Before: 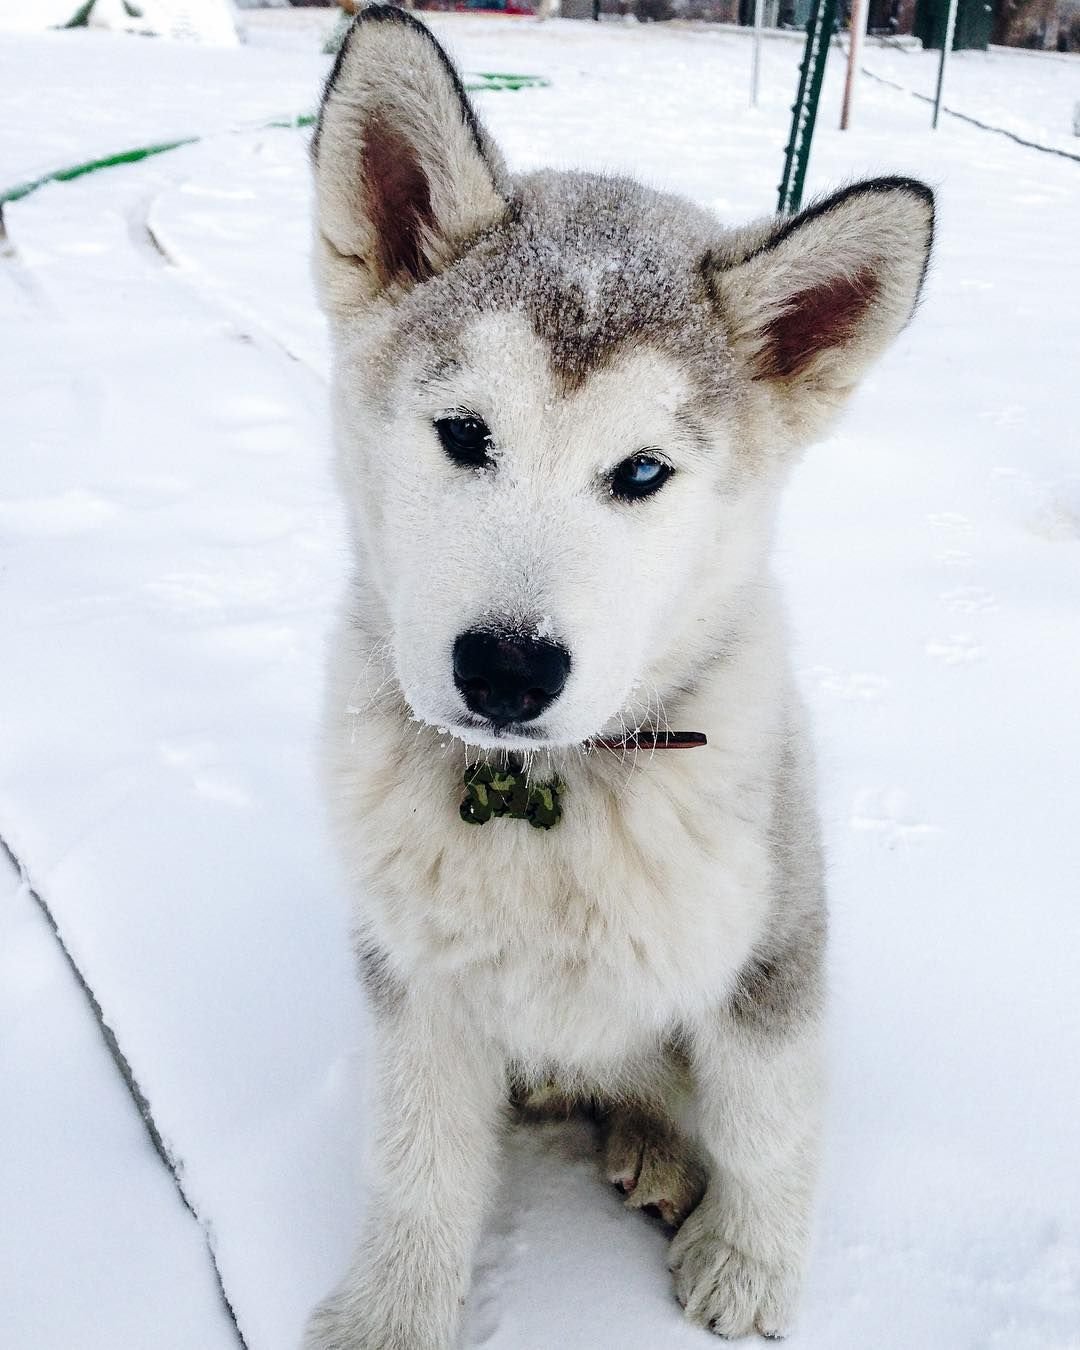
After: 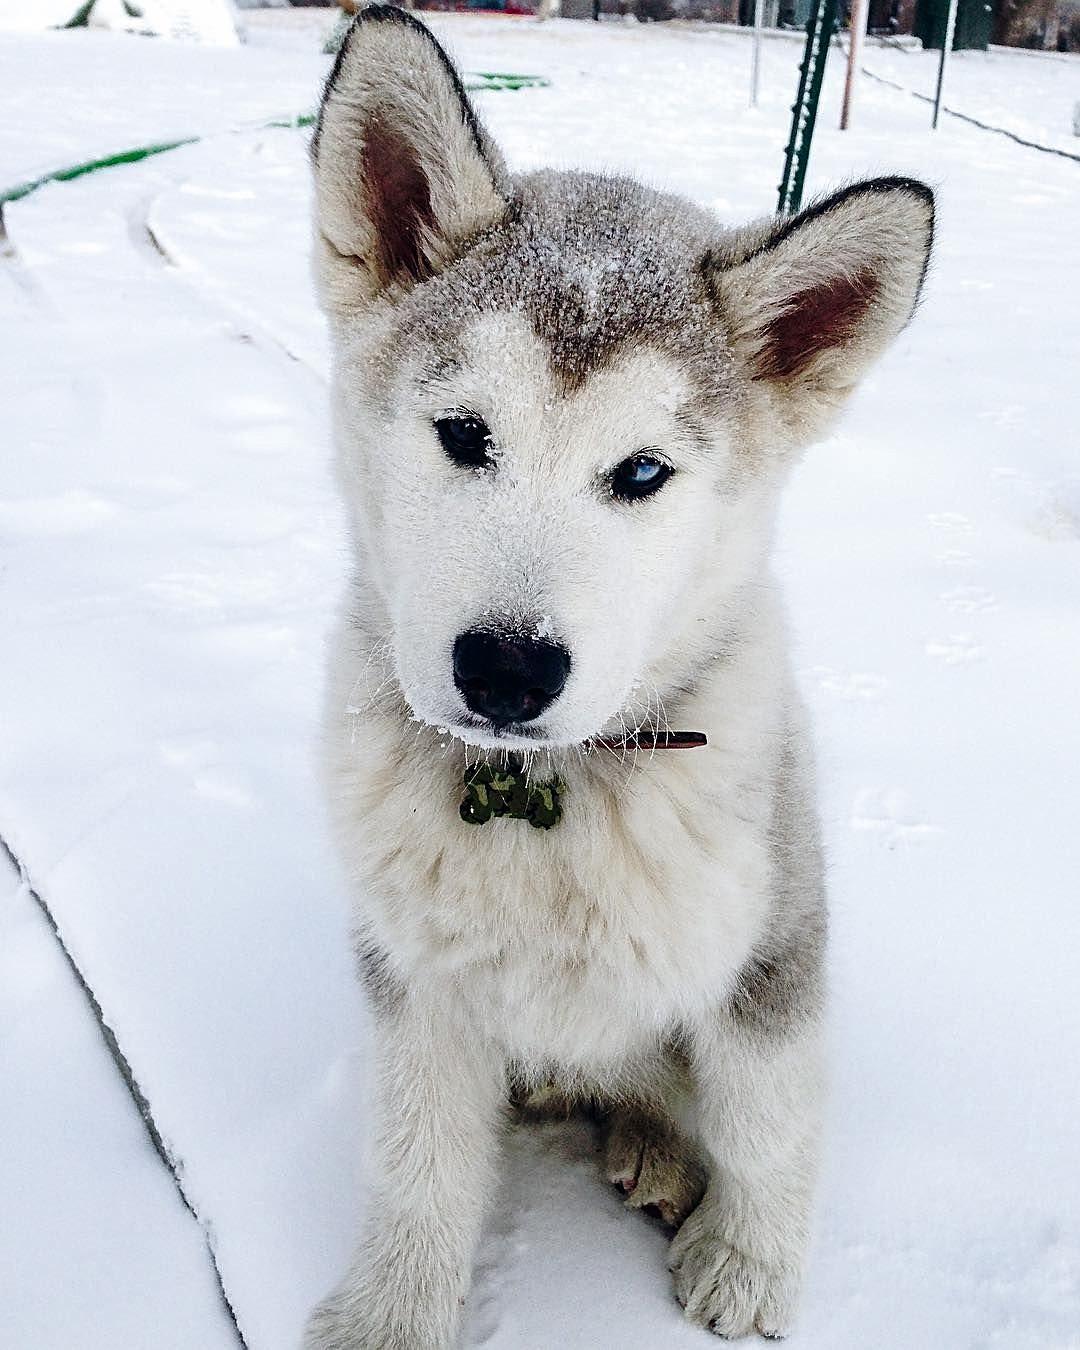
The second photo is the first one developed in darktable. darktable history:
sharpen: on, module defaults
contrast brightness saturation: contrast 0.03, brightness -0.04
